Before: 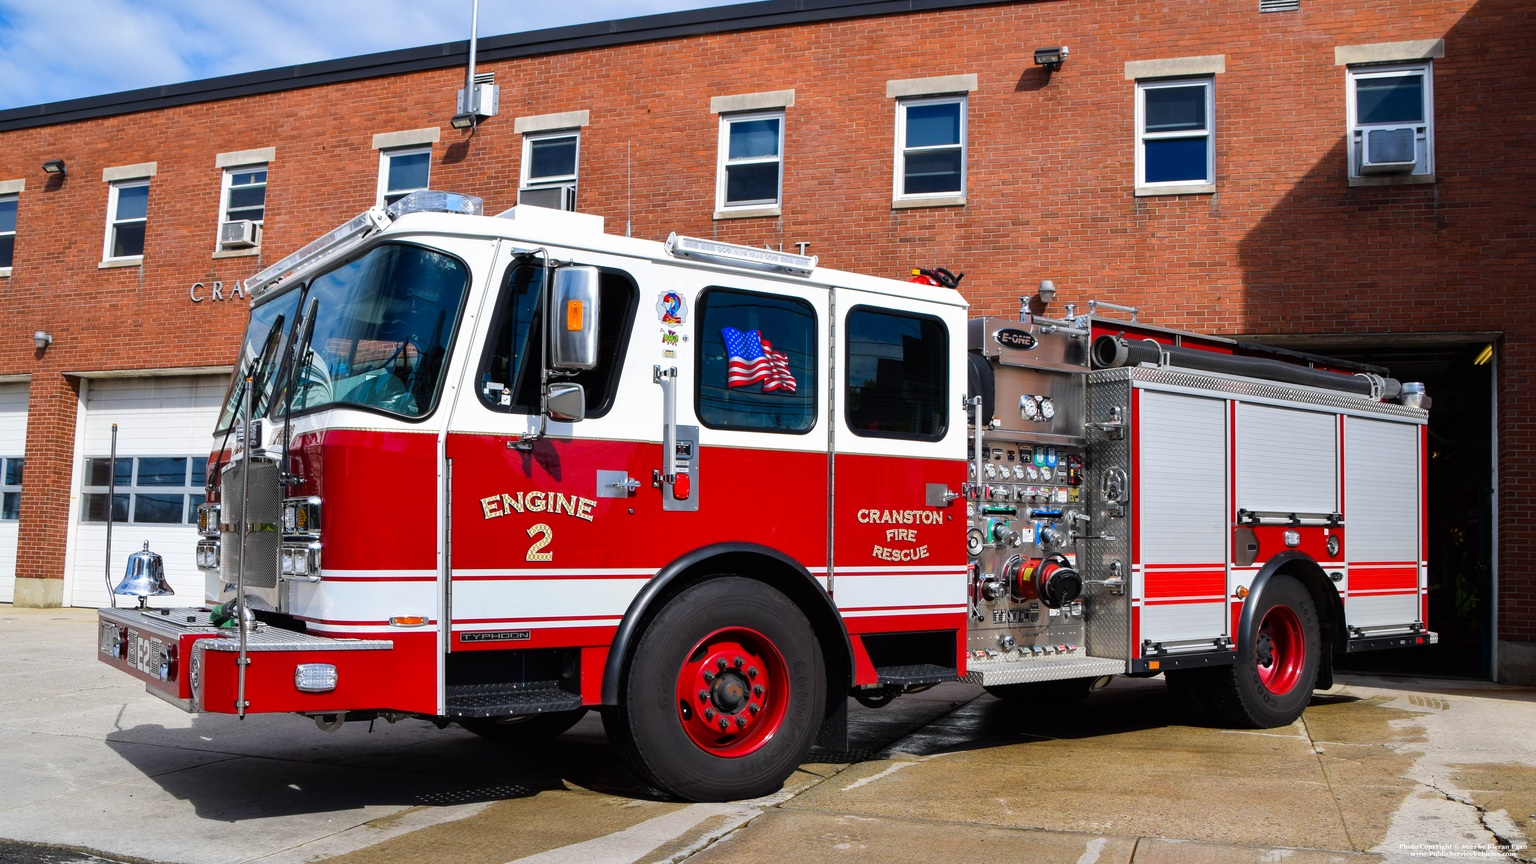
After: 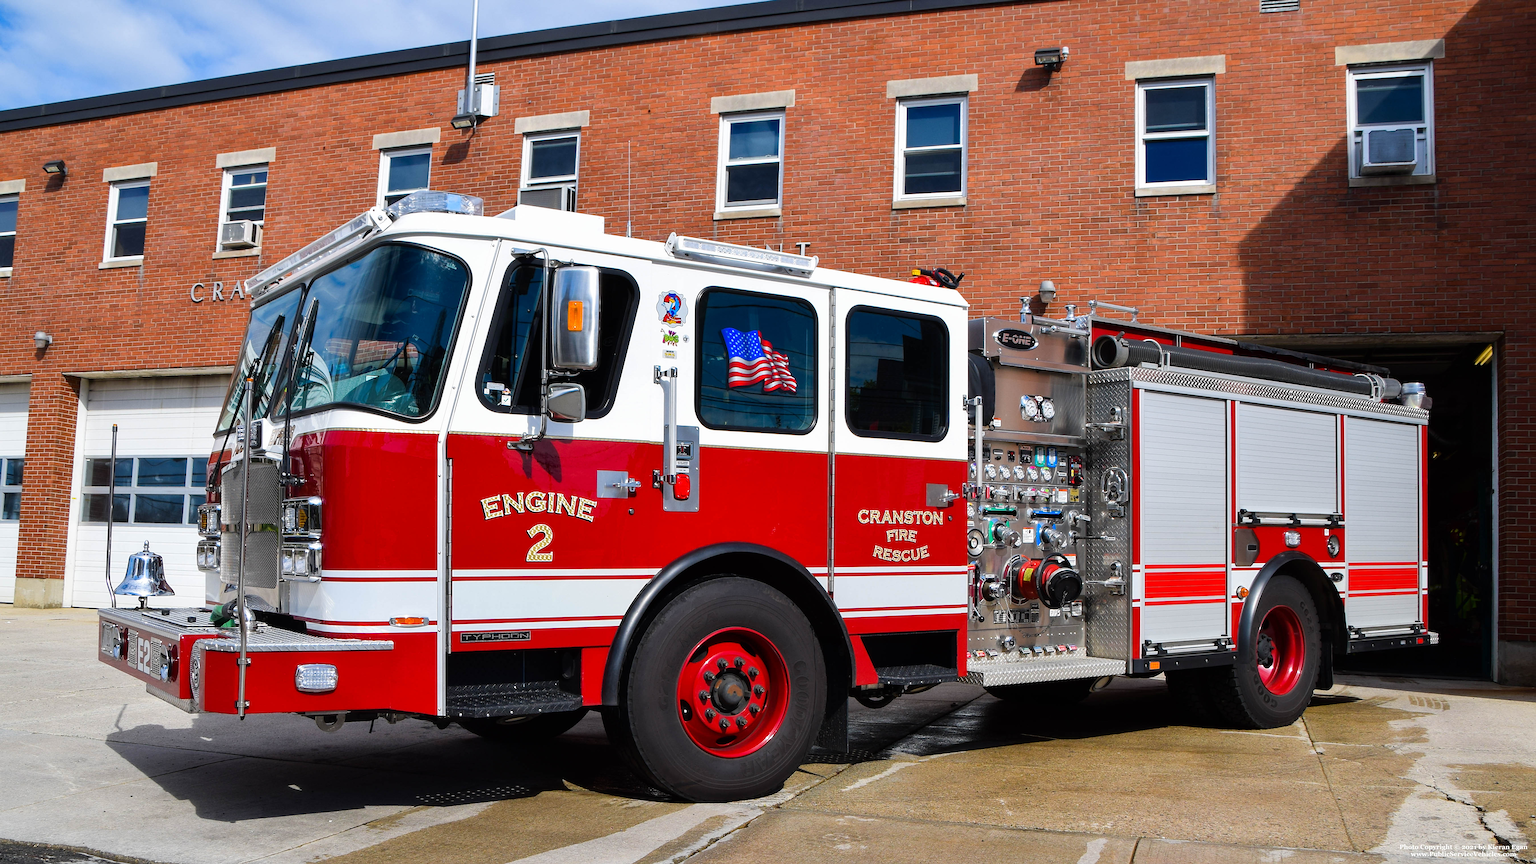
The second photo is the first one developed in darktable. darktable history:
sharpen: radius 1.848, amount 0.397, threshold 1.171
